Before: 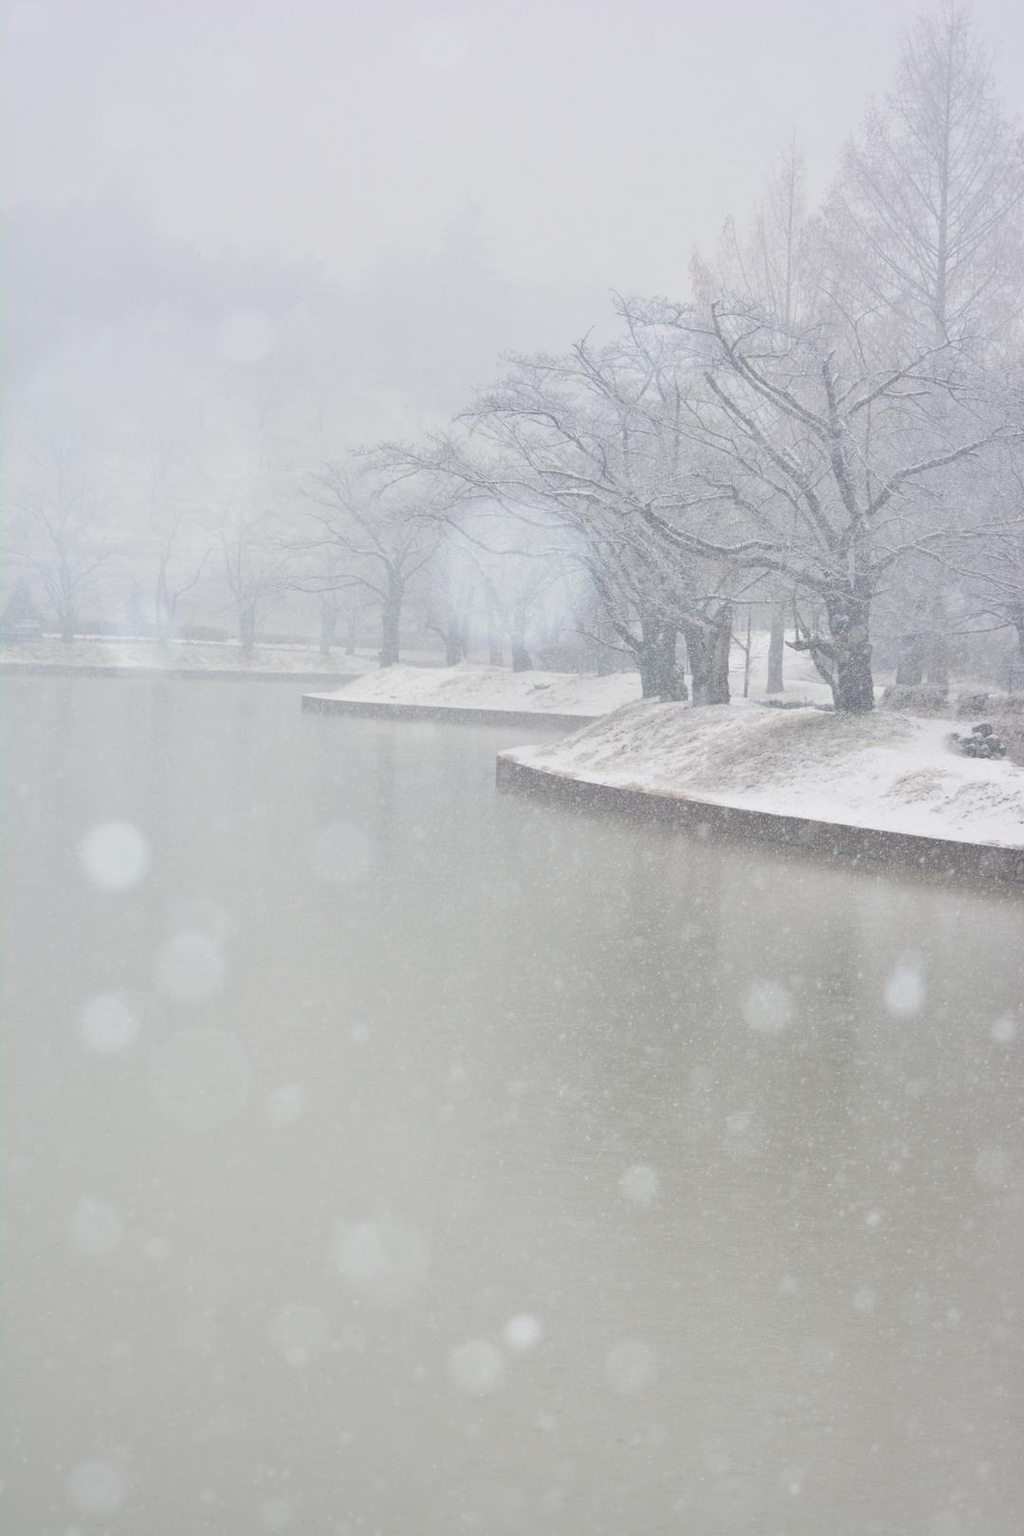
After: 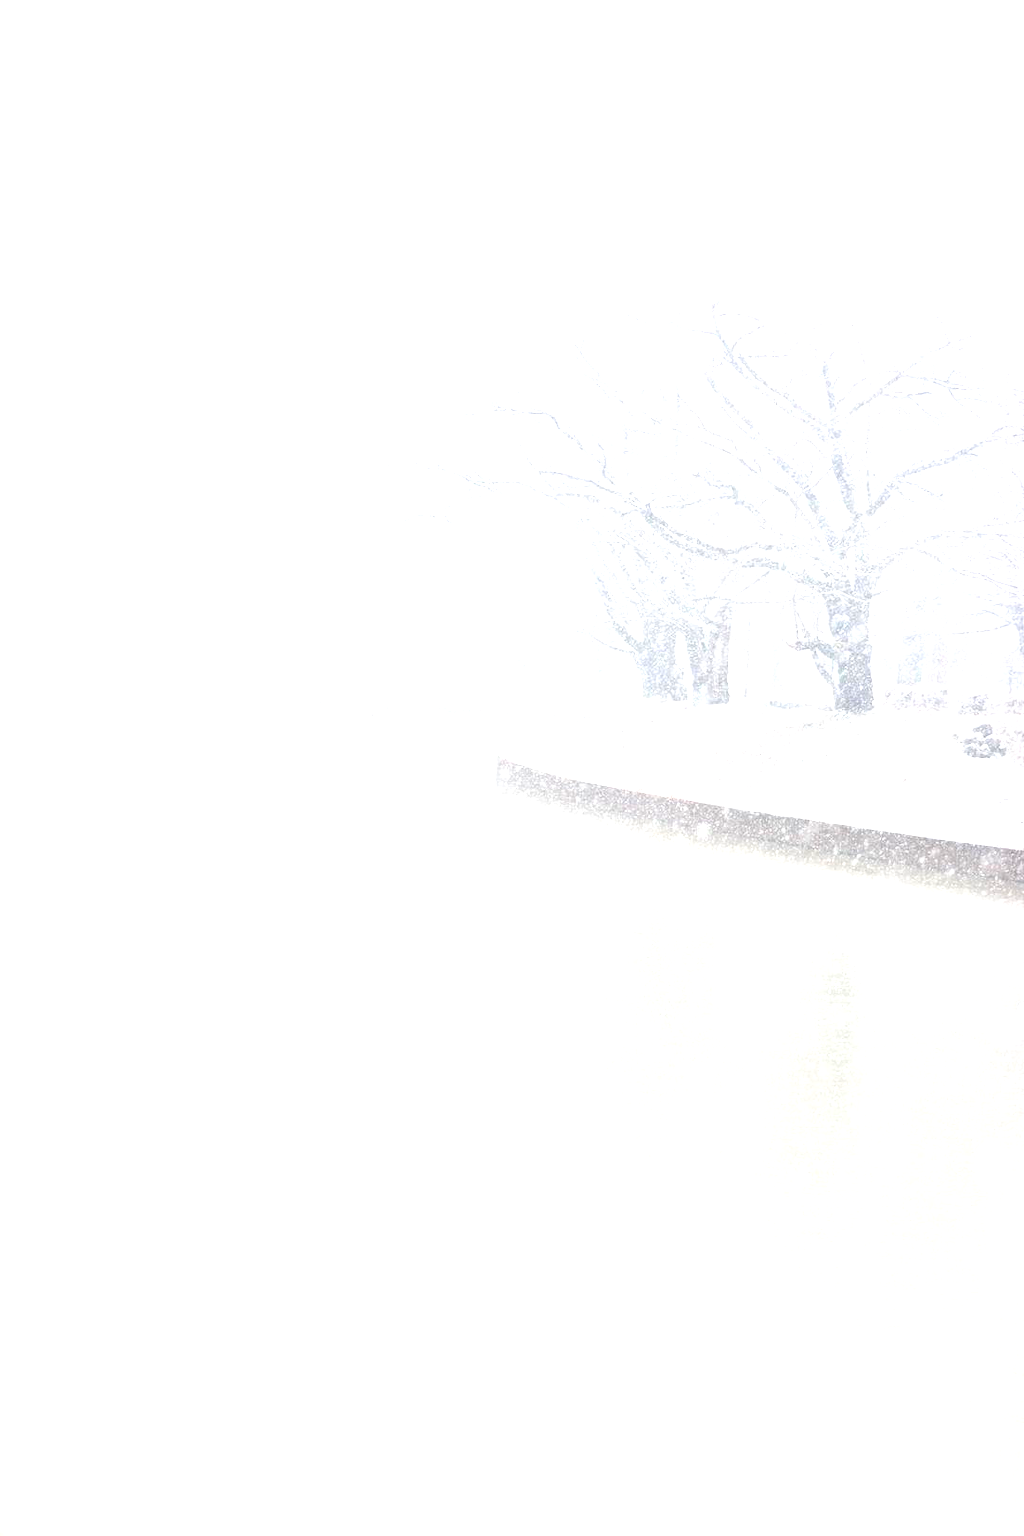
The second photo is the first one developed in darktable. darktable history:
tone equalizer: on, module defaults
exposure: exposure 1.521 EV, compensate highlight preservation false
